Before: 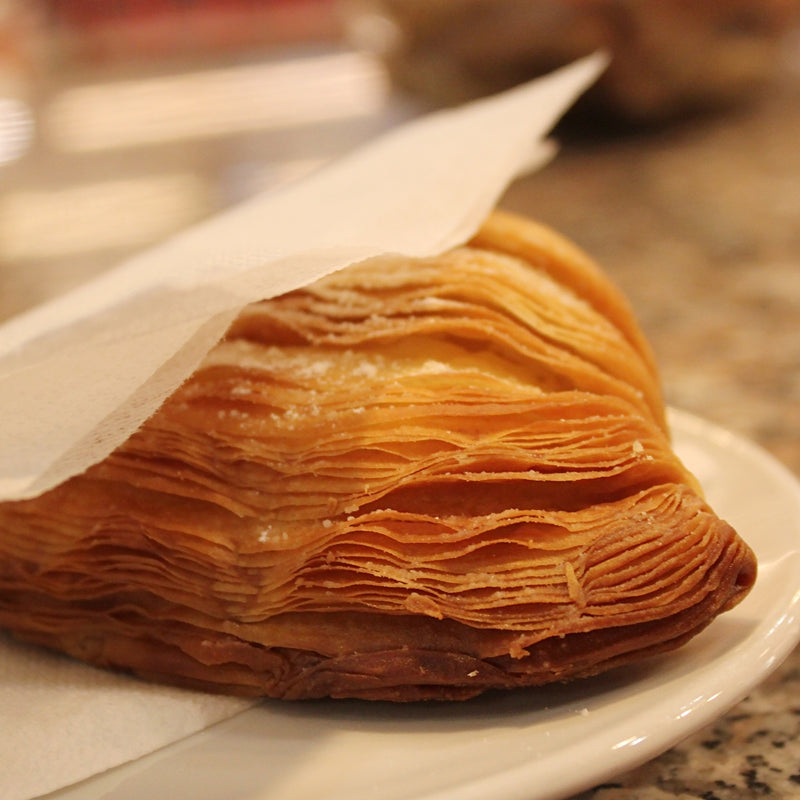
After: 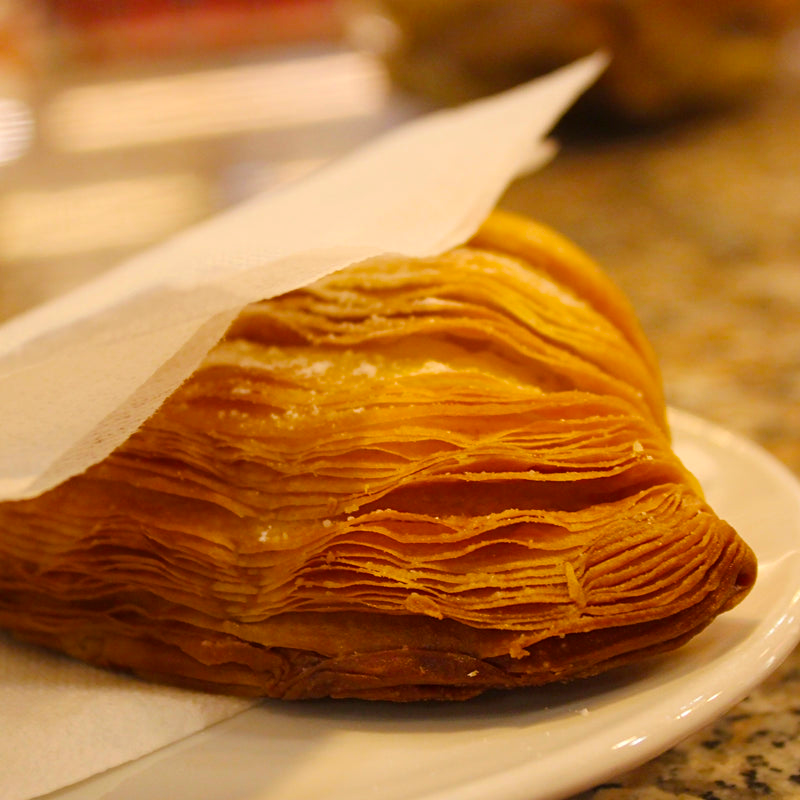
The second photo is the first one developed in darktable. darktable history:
color balance rgb: shadows fall-off 102.469%, perceptual saturation grading › global saturation 30.589%, mask middle-gray fulcrum 21.922%, global vibrance 20%
